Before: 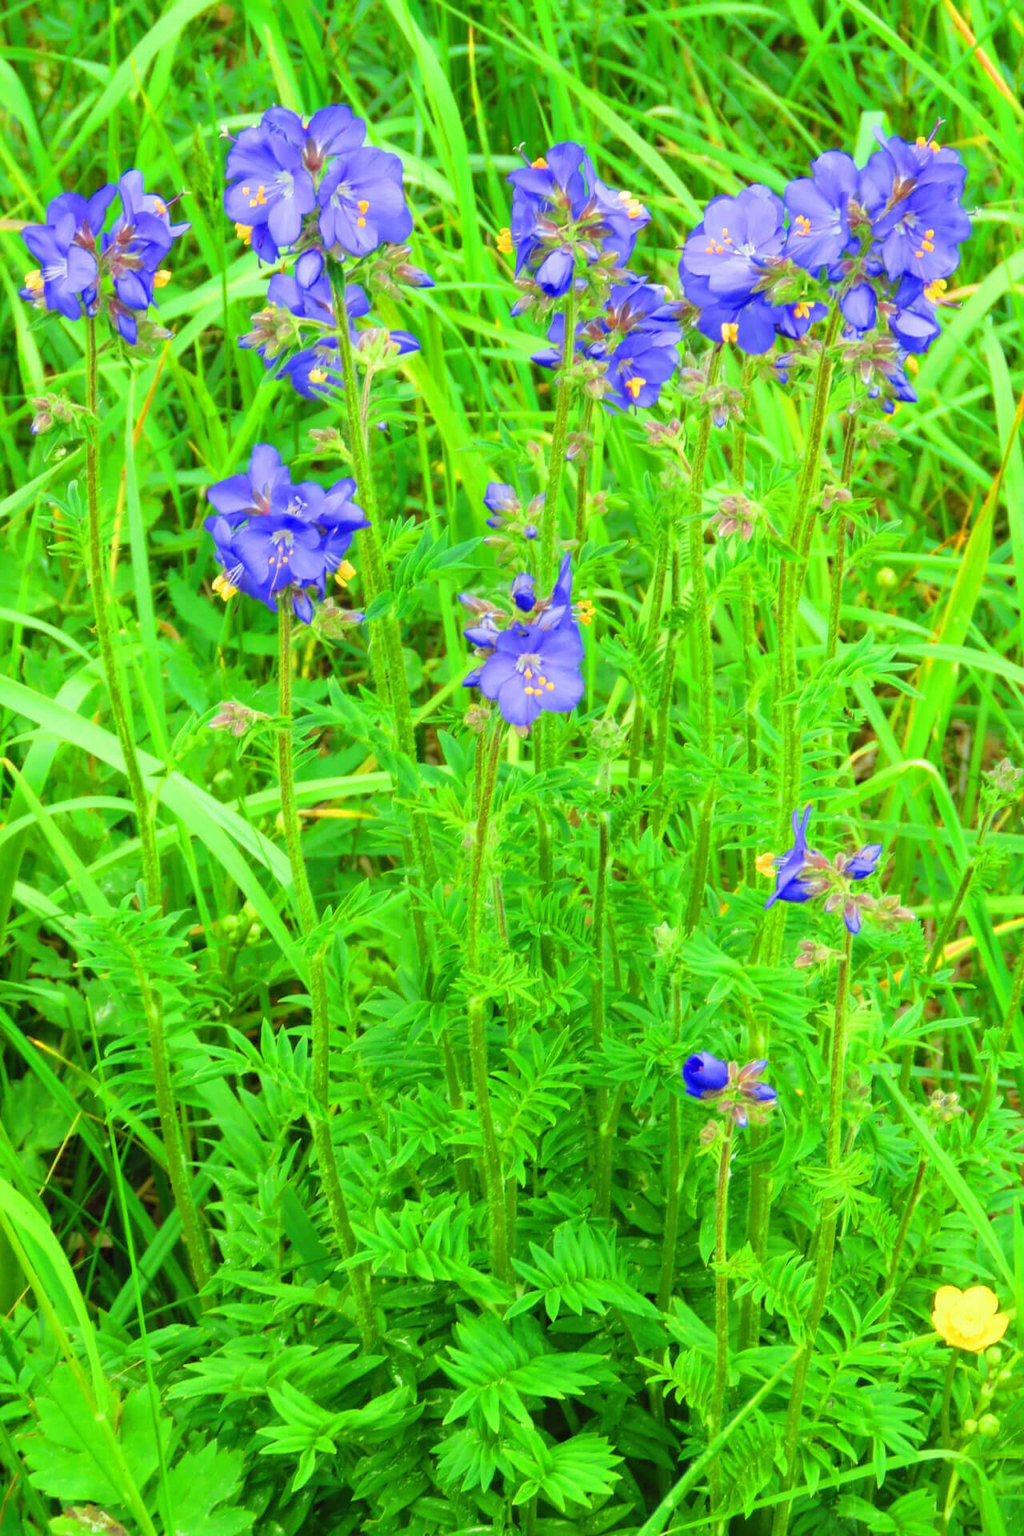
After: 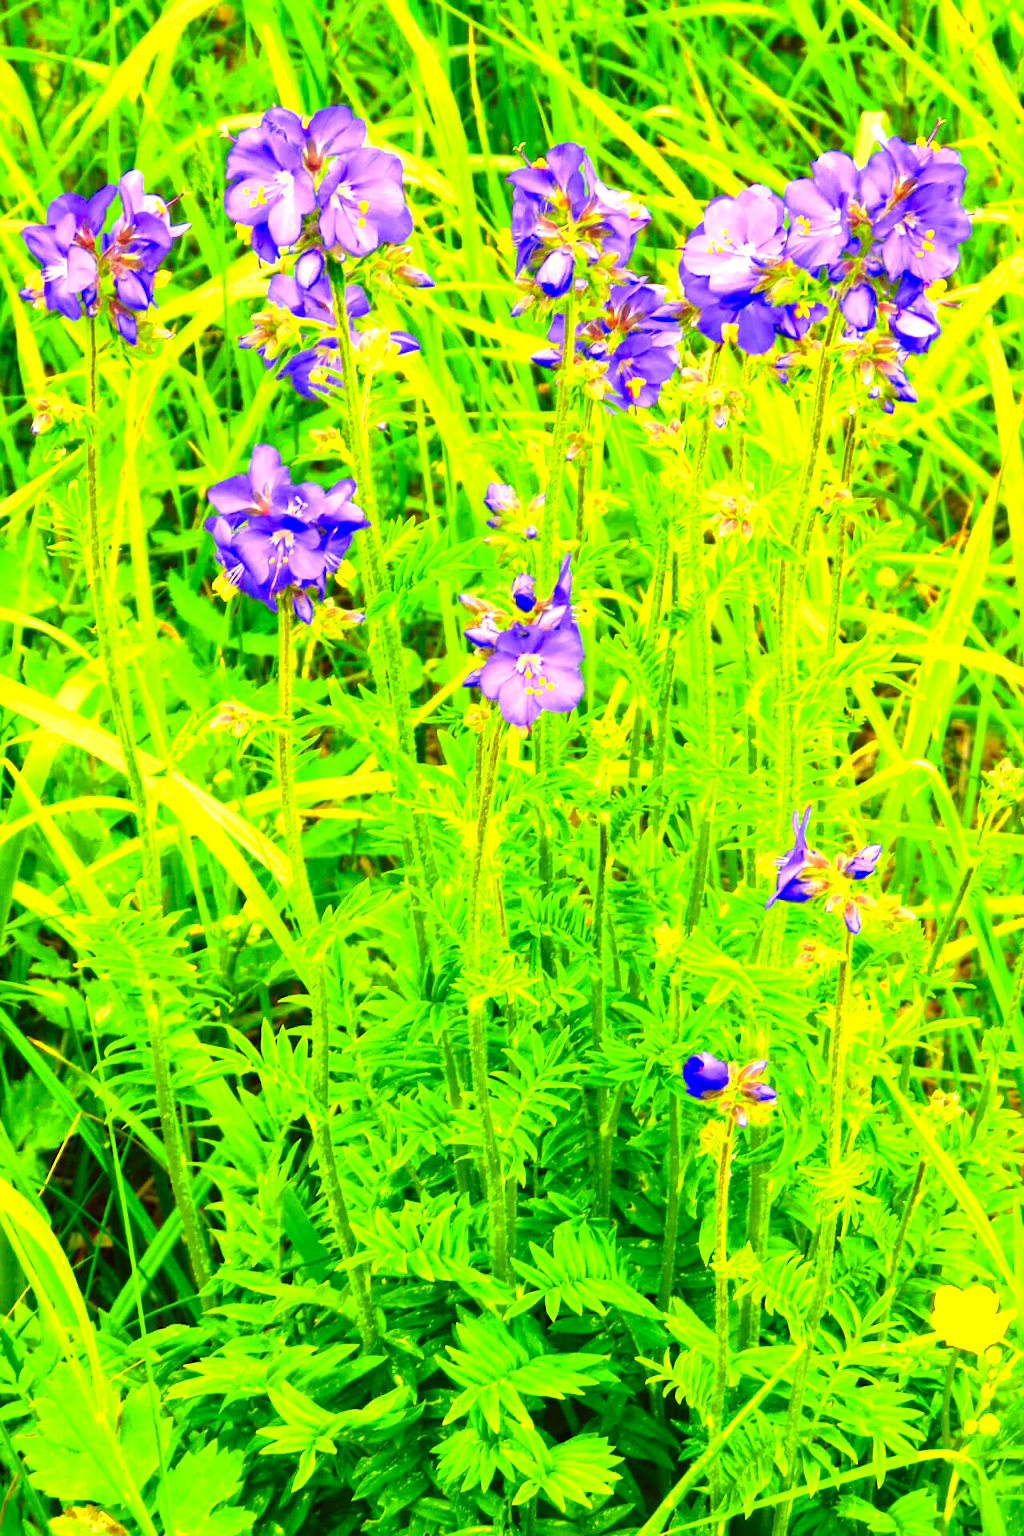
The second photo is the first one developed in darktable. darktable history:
color correction: highlights a* 17.94, highlights b* 35.39, shadows a* 1.48, shadows b* 6.42, saturation 1.01
contrast brightness saturation: brightness -0.25, saturation 0.2
exposure: black level correction 0, exposure 0.953 EV, compensate exposure bias true, compensate highlight preservation false
white balance: emerald 1
rotate and perspective: crop left 0, crop top 0
